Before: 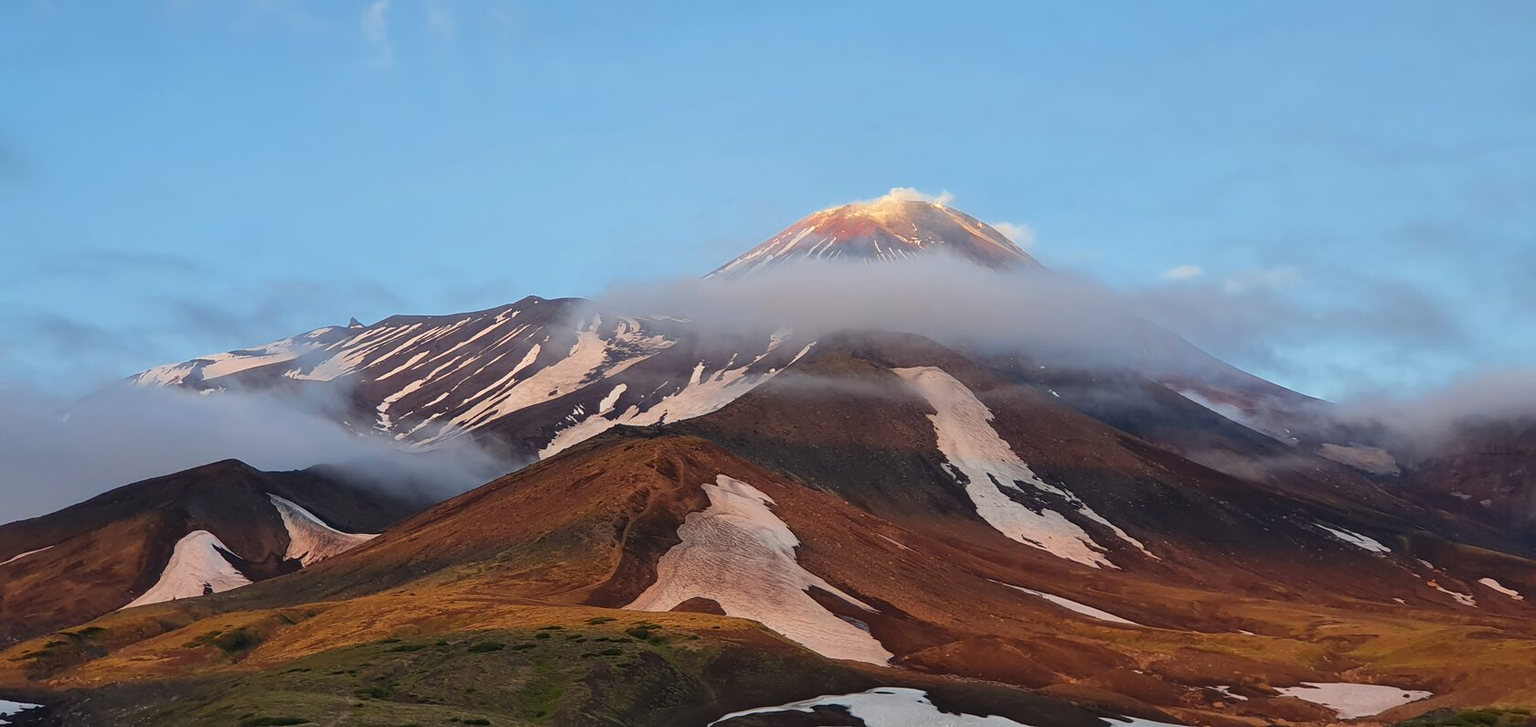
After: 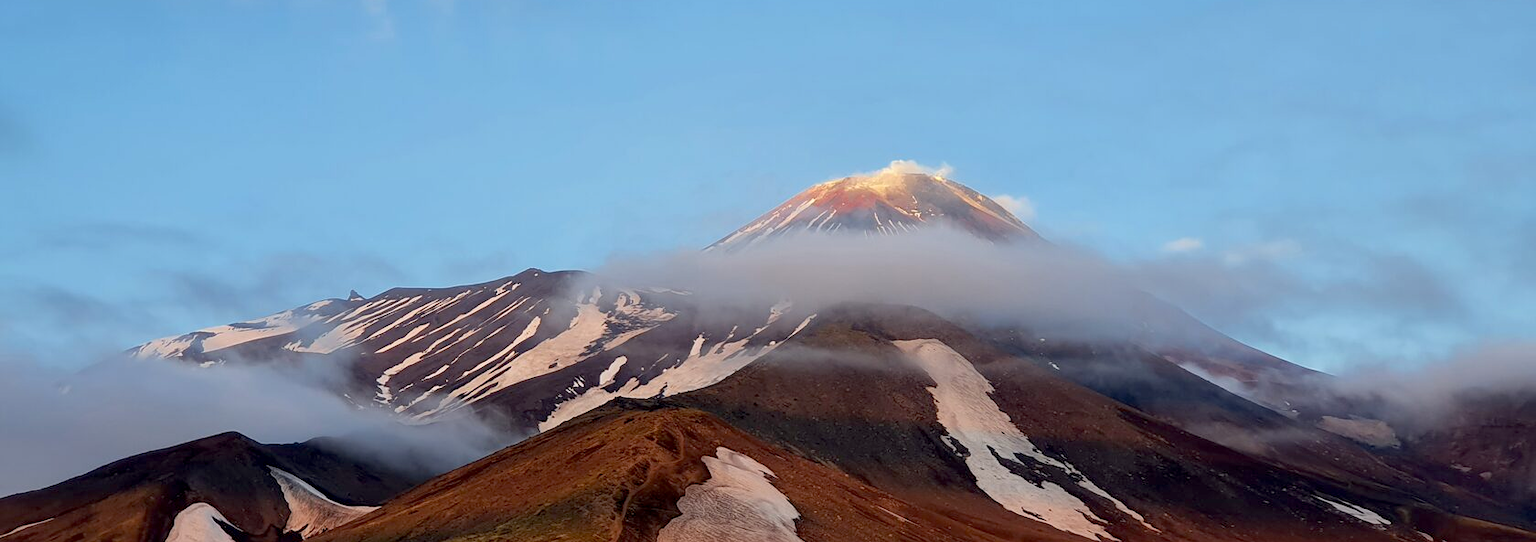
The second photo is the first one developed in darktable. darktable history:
crop: top 3.855%, bottom 21.434%
exposure: black level correction 0.014, compensate exposure bias true, compensate highlight preservation false
